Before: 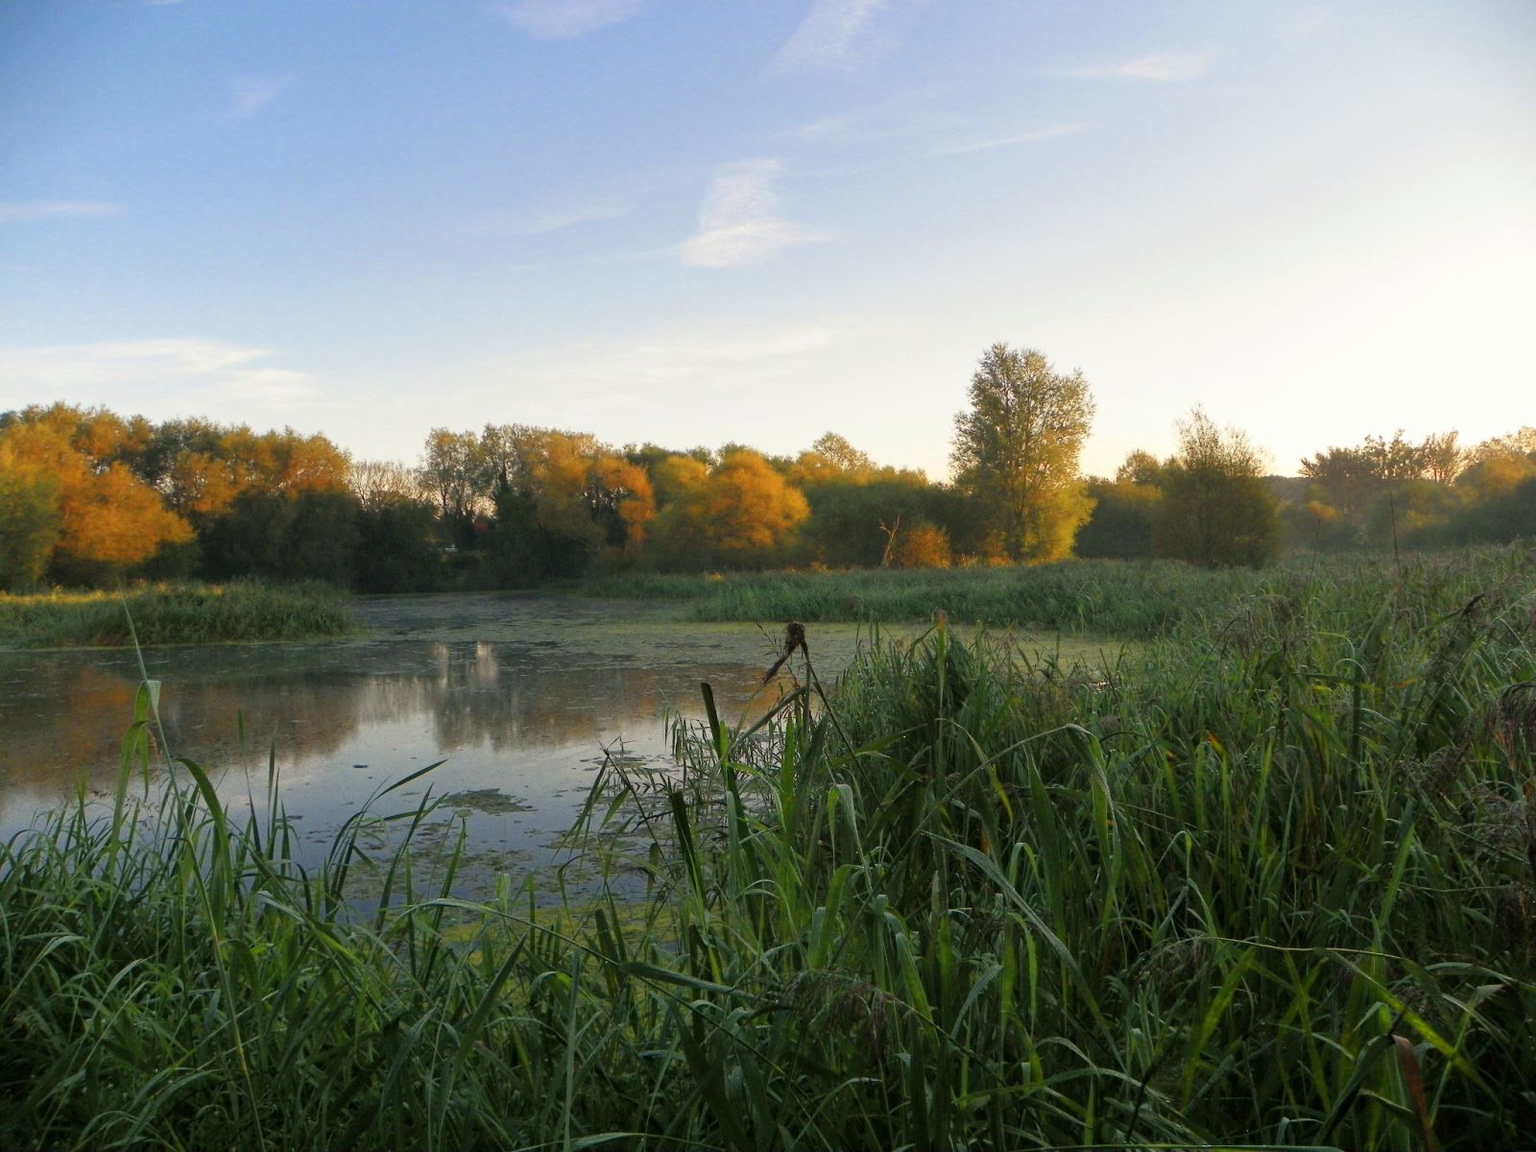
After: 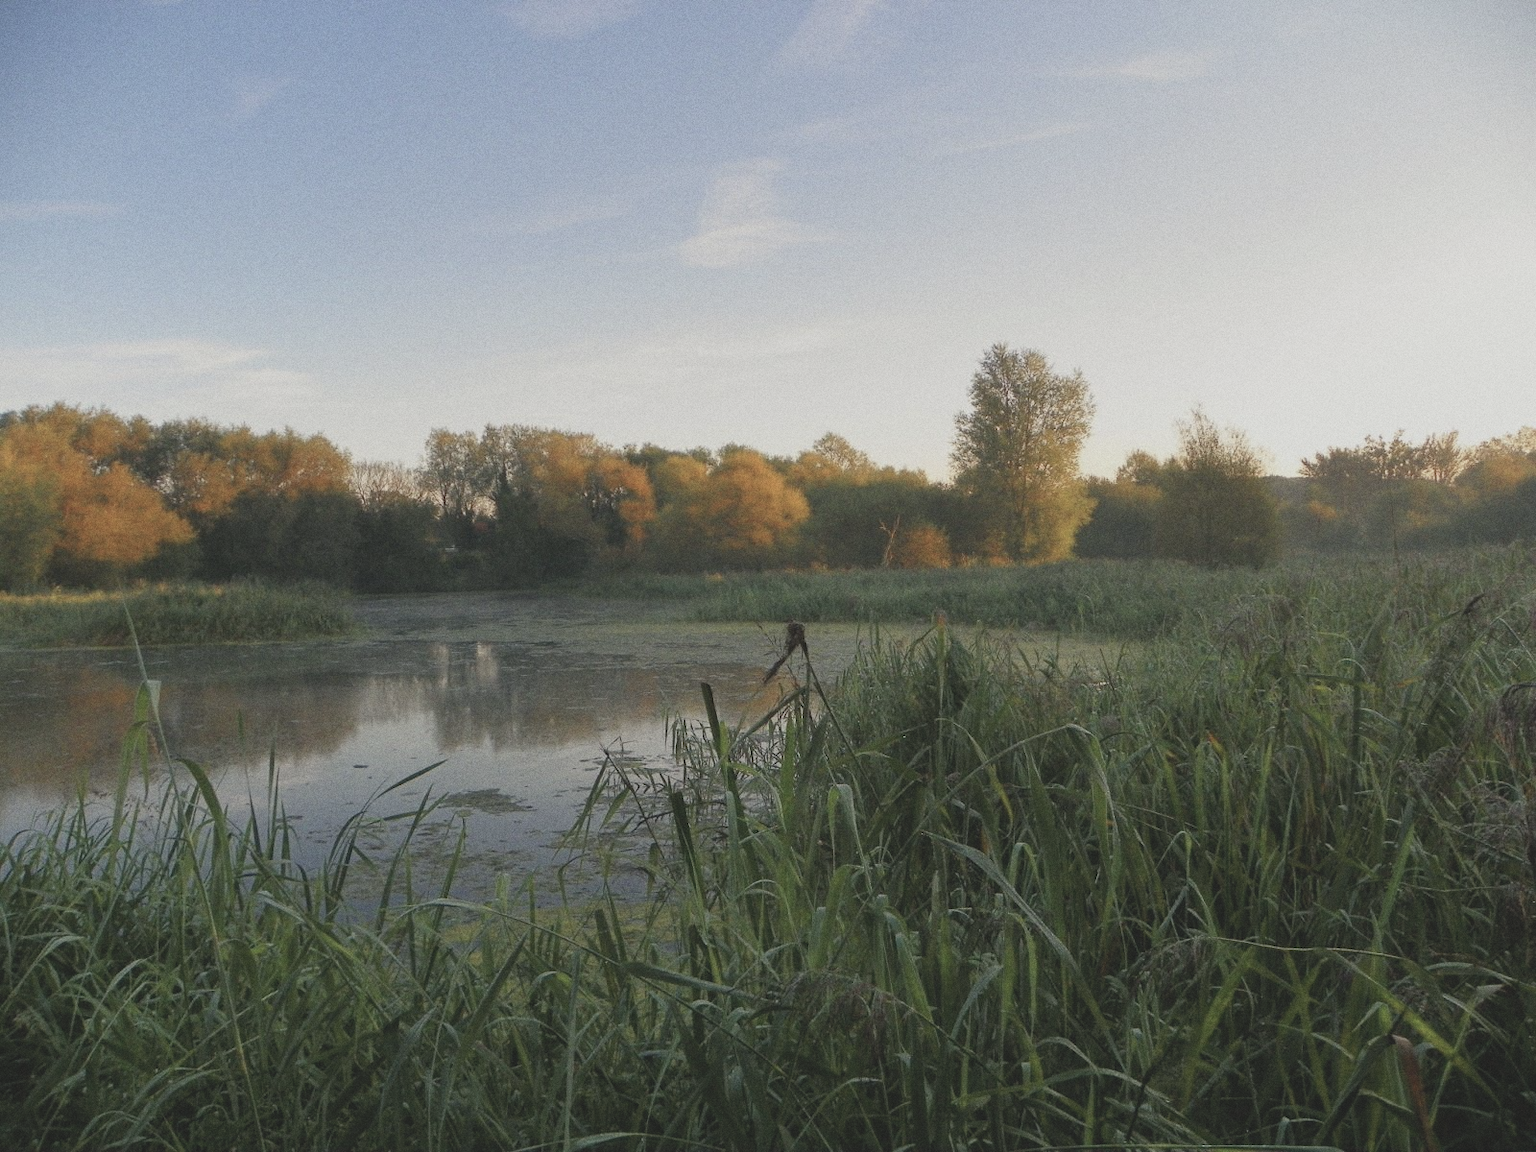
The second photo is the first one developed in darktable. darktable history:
grain: coarseness 0.09 ISO
contrast brightness saturation: contrast -0.26, saturation -0.43
